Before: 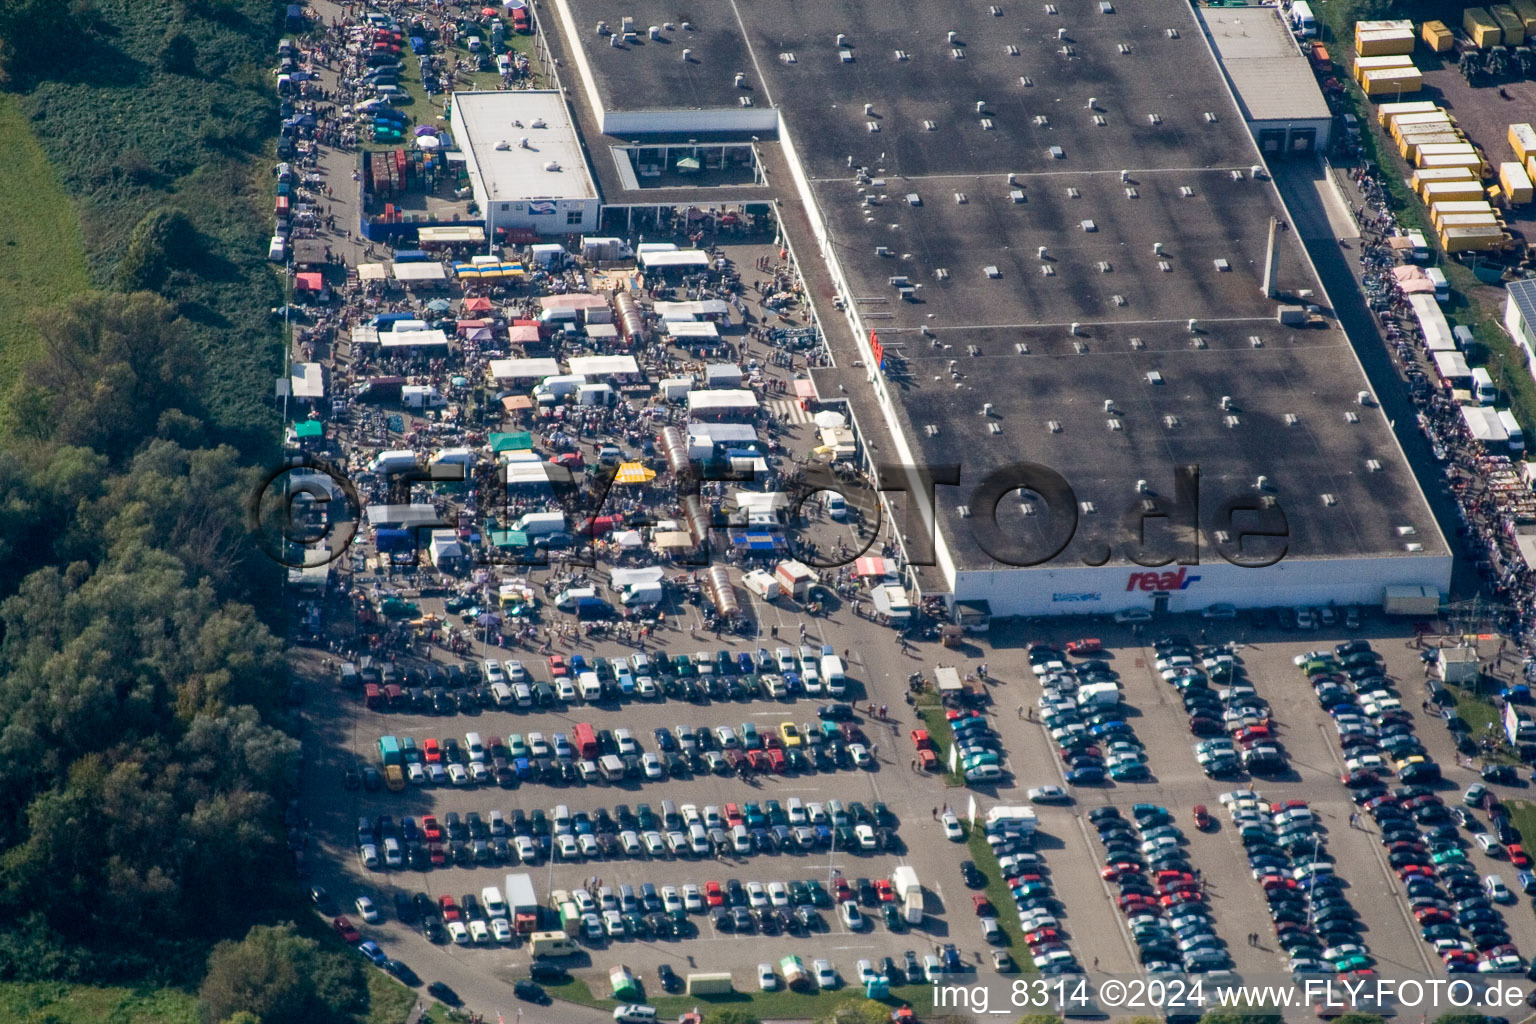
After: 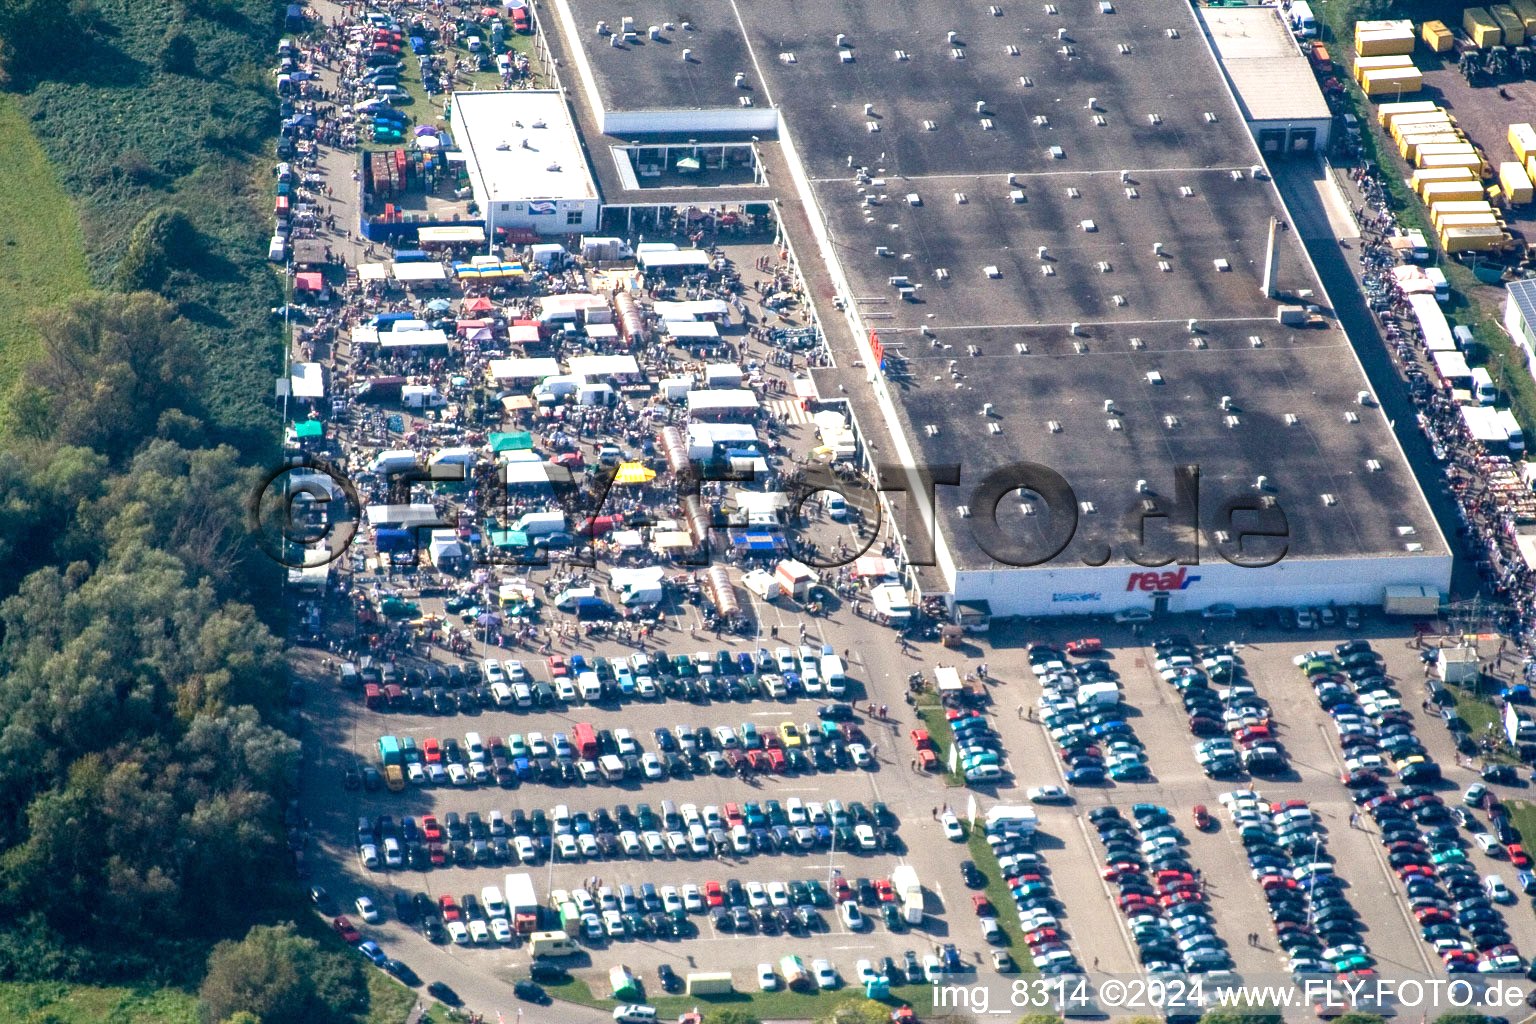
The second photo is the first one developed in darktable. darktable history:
exposure: black level correction 0, exposure 0.933 EV, compensate highlight preservation false
